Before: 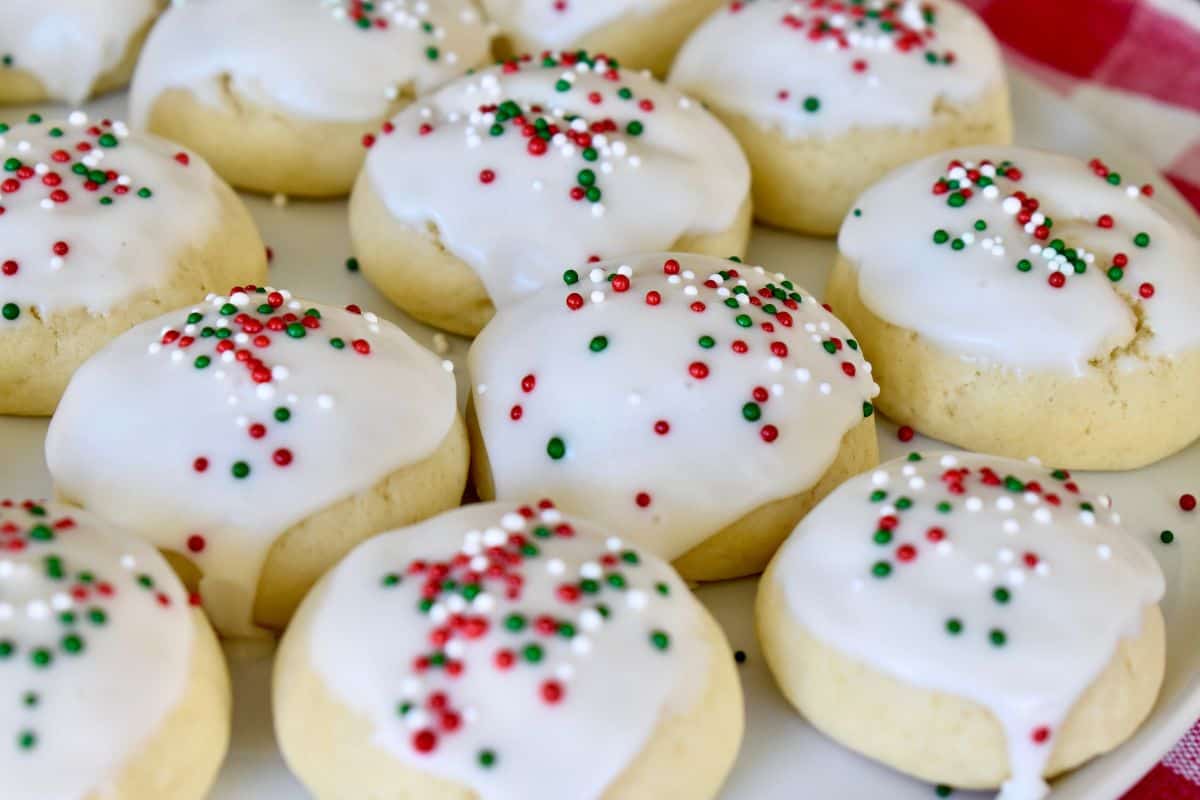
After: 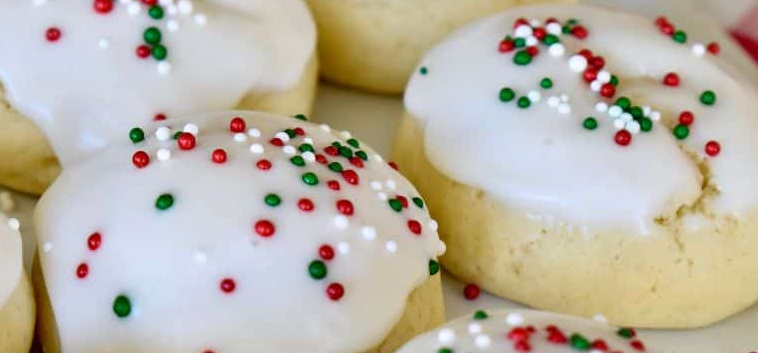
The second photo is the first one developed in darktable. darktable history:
crop: left 36.246%, top 17.805%, right 0.583%, bottom 38.037%
